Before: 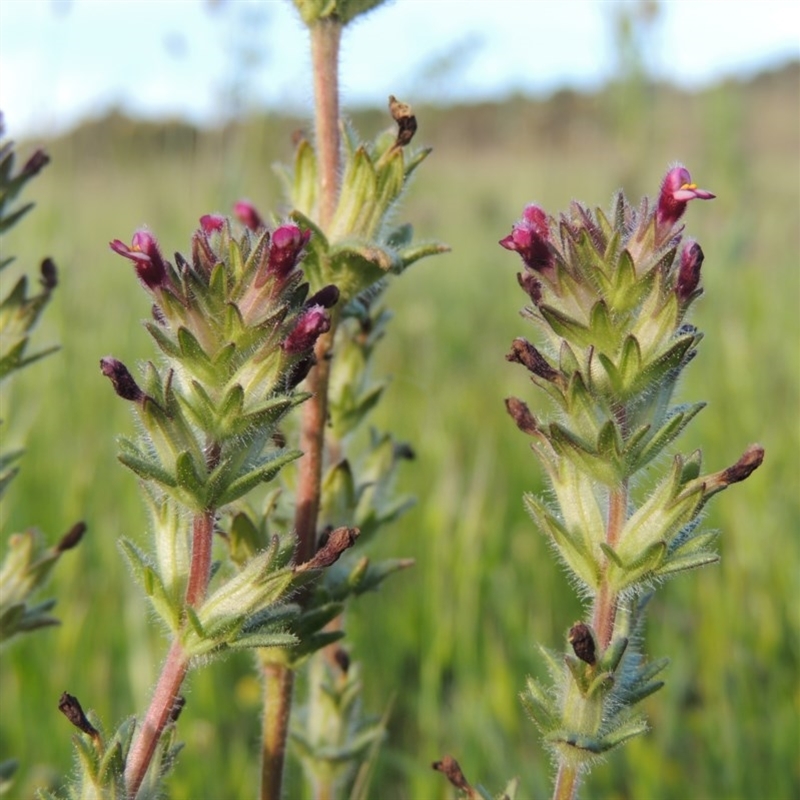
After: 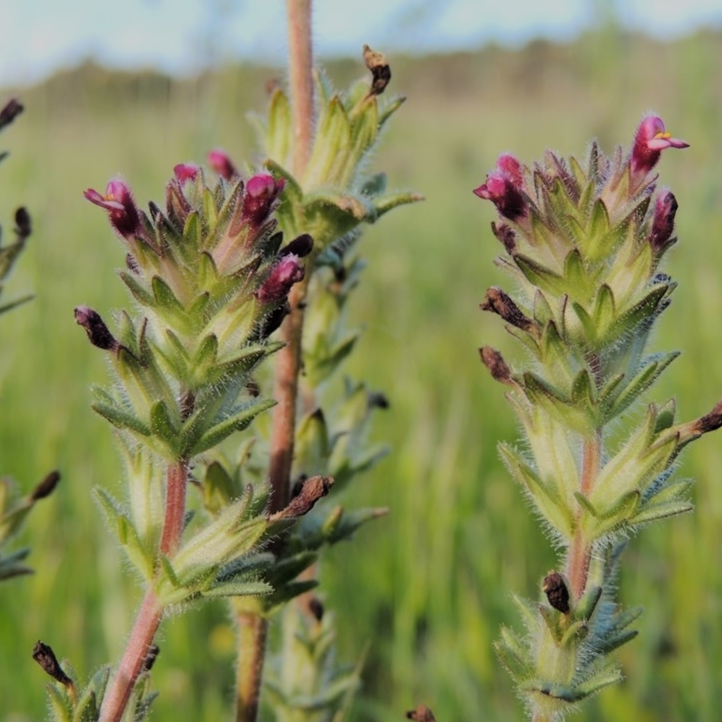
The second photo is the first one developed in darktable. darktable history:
crop: left 3.305%, top 6.436%, right 6.389%, bottom 3.258%
filmic rgb: black relative exposure -7.15 EV, white relative exposure 5.36 EV, hardness 3.02, color science v6 (2022)
